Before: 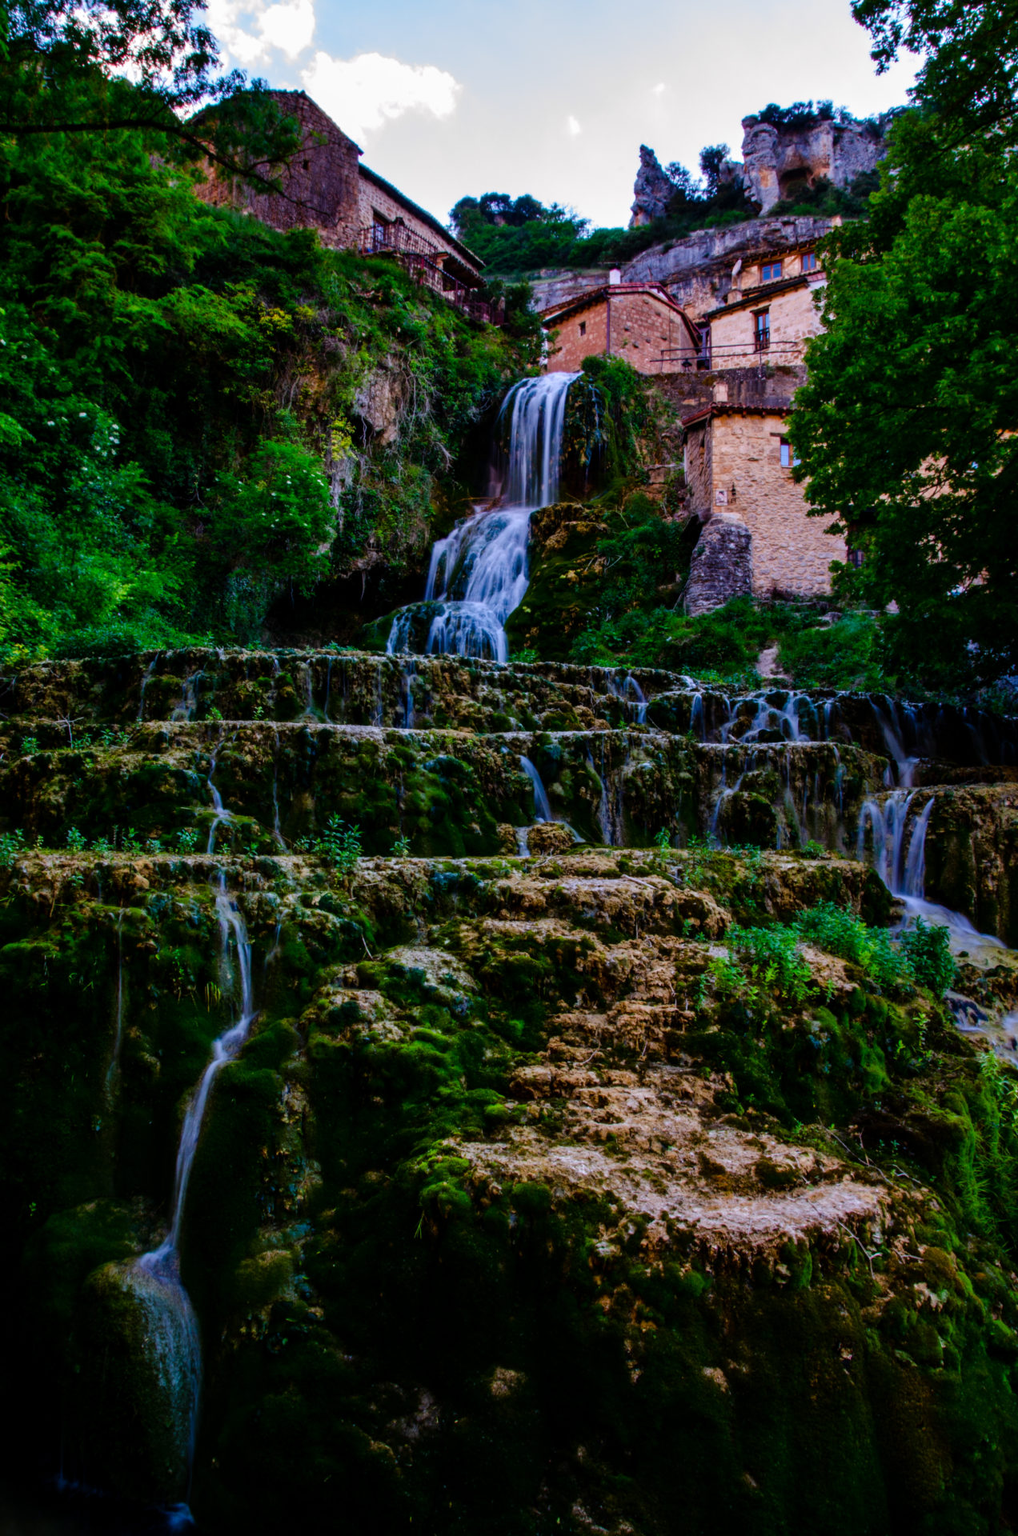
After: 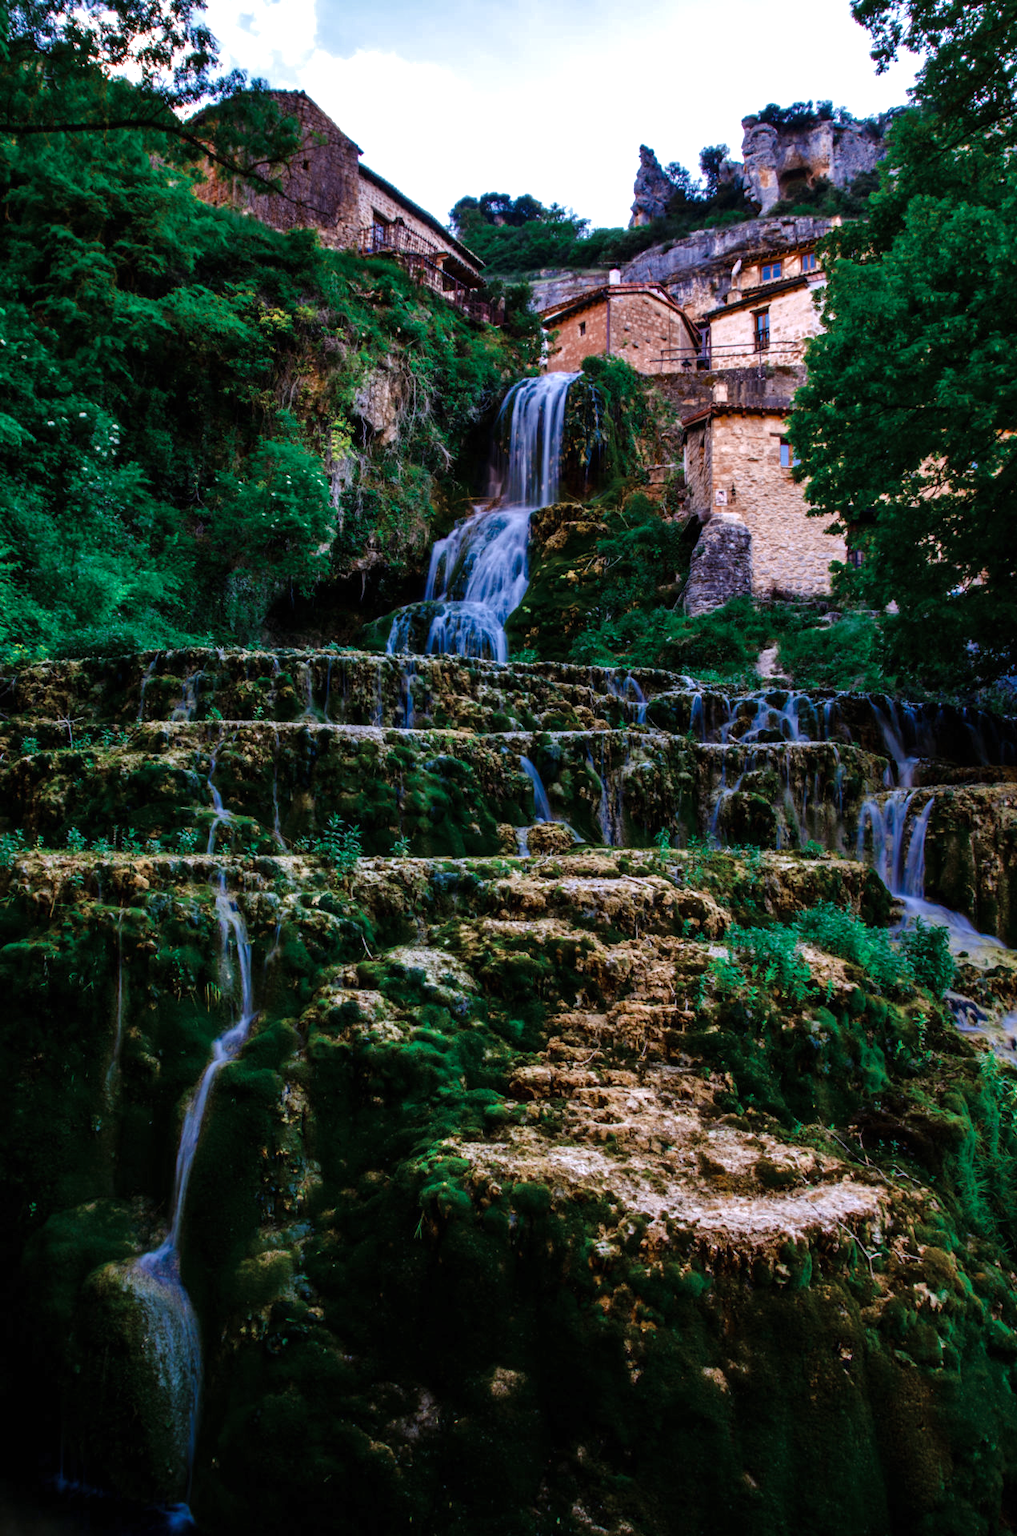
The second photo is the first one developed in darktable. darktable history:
exposure: black level correction 0, exposure 0.7 EV, compensate exposure bias true, compensate highlight preservation false
color zones: curves: ch0 [(0, 0.5) (0.125, 0.4) (0.25, 0.5) (0.375, 0.4) (0.5, 0.4) (0.625, 0.35) (0.75, 0.35) (0.875, 0.5)]; ch1 [(0, 0.35) (0.125, 0.45) (0.25, 0.35) (0.375, 0.35) (0.5, 0.35) (0.625, 0.35) (0.75, 0.45) (0.875, 0.35)]; ch2 [(0, 0.6) (0.125, 0.5) (0.25, 0.5) (0.375, 0.6) (0.5, 0.6) (0.625, 0.5) (0.75, 0.5) (0.875, 0.5)]
